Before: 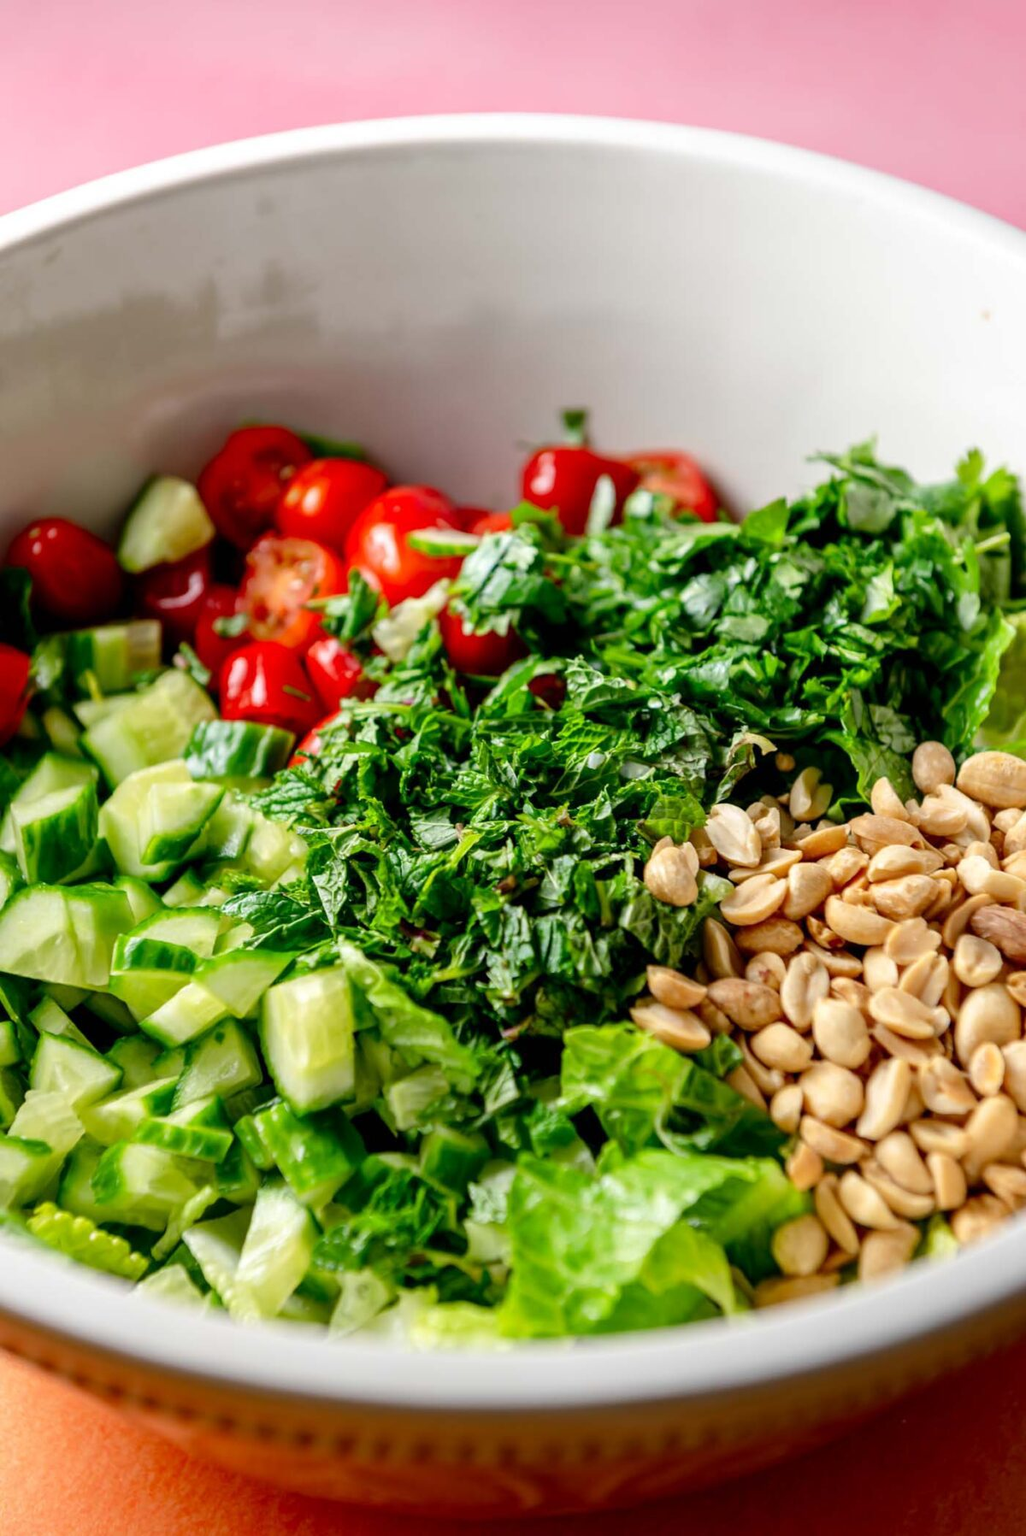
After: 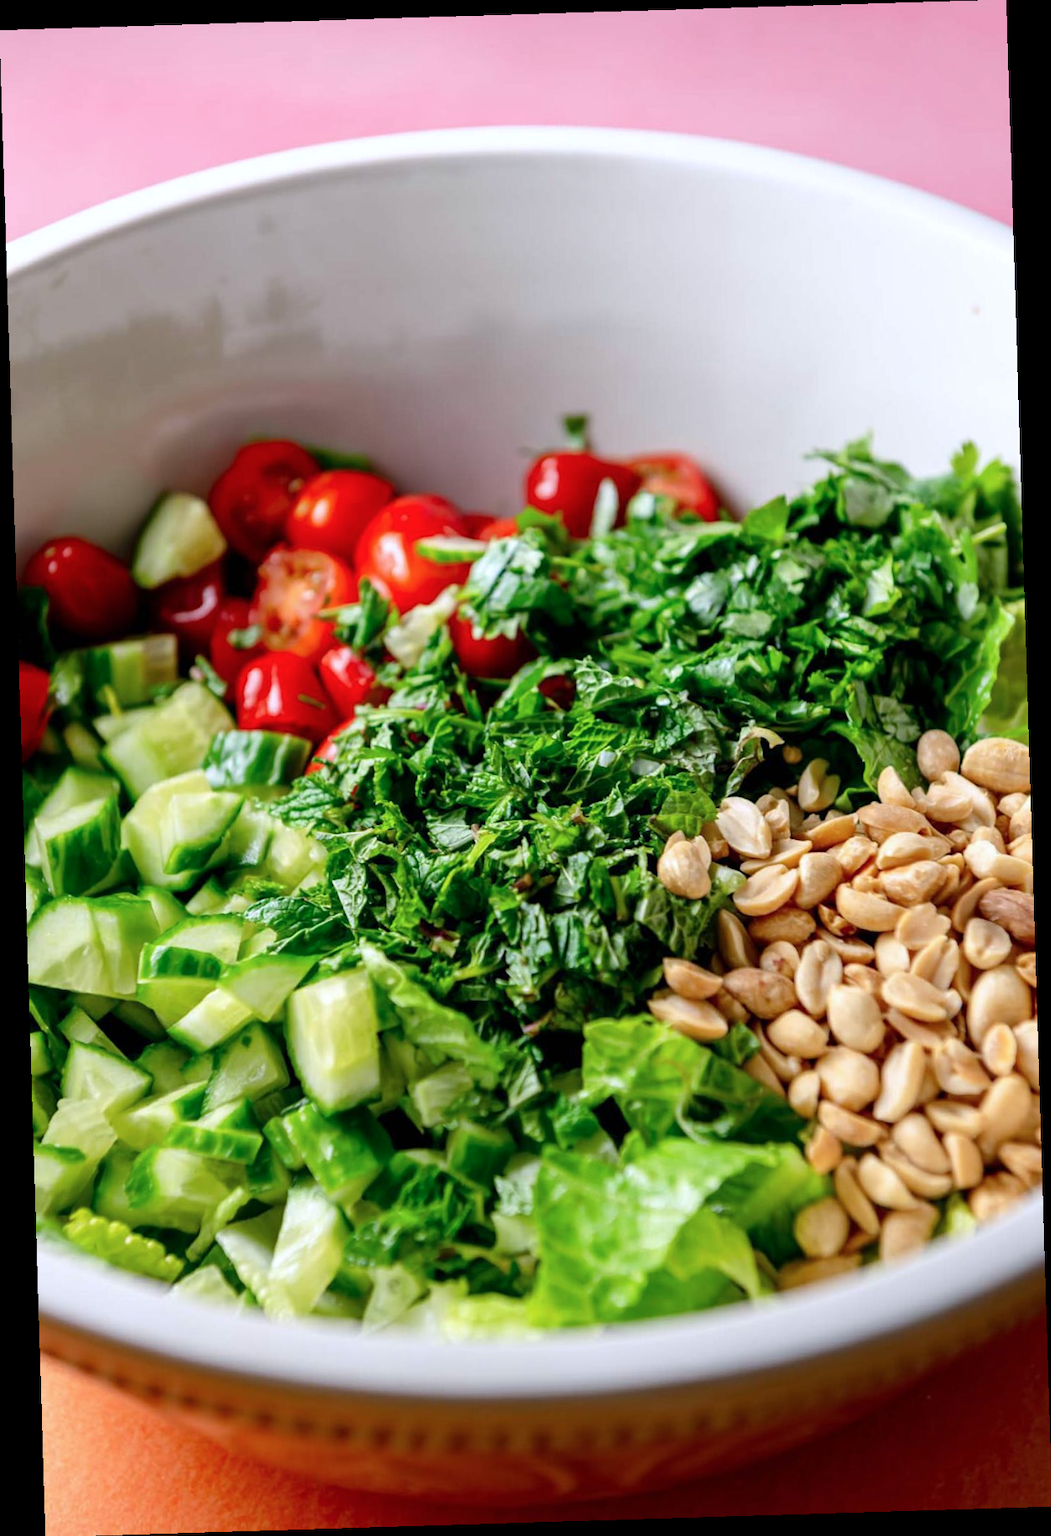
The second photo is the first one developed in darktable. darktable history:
color calibration: illuminant as shot in camera, x 0.358, y 0.373, temperature 4628.91 K
rotate and perspective: rotation -1.75°, automatic cropping off
